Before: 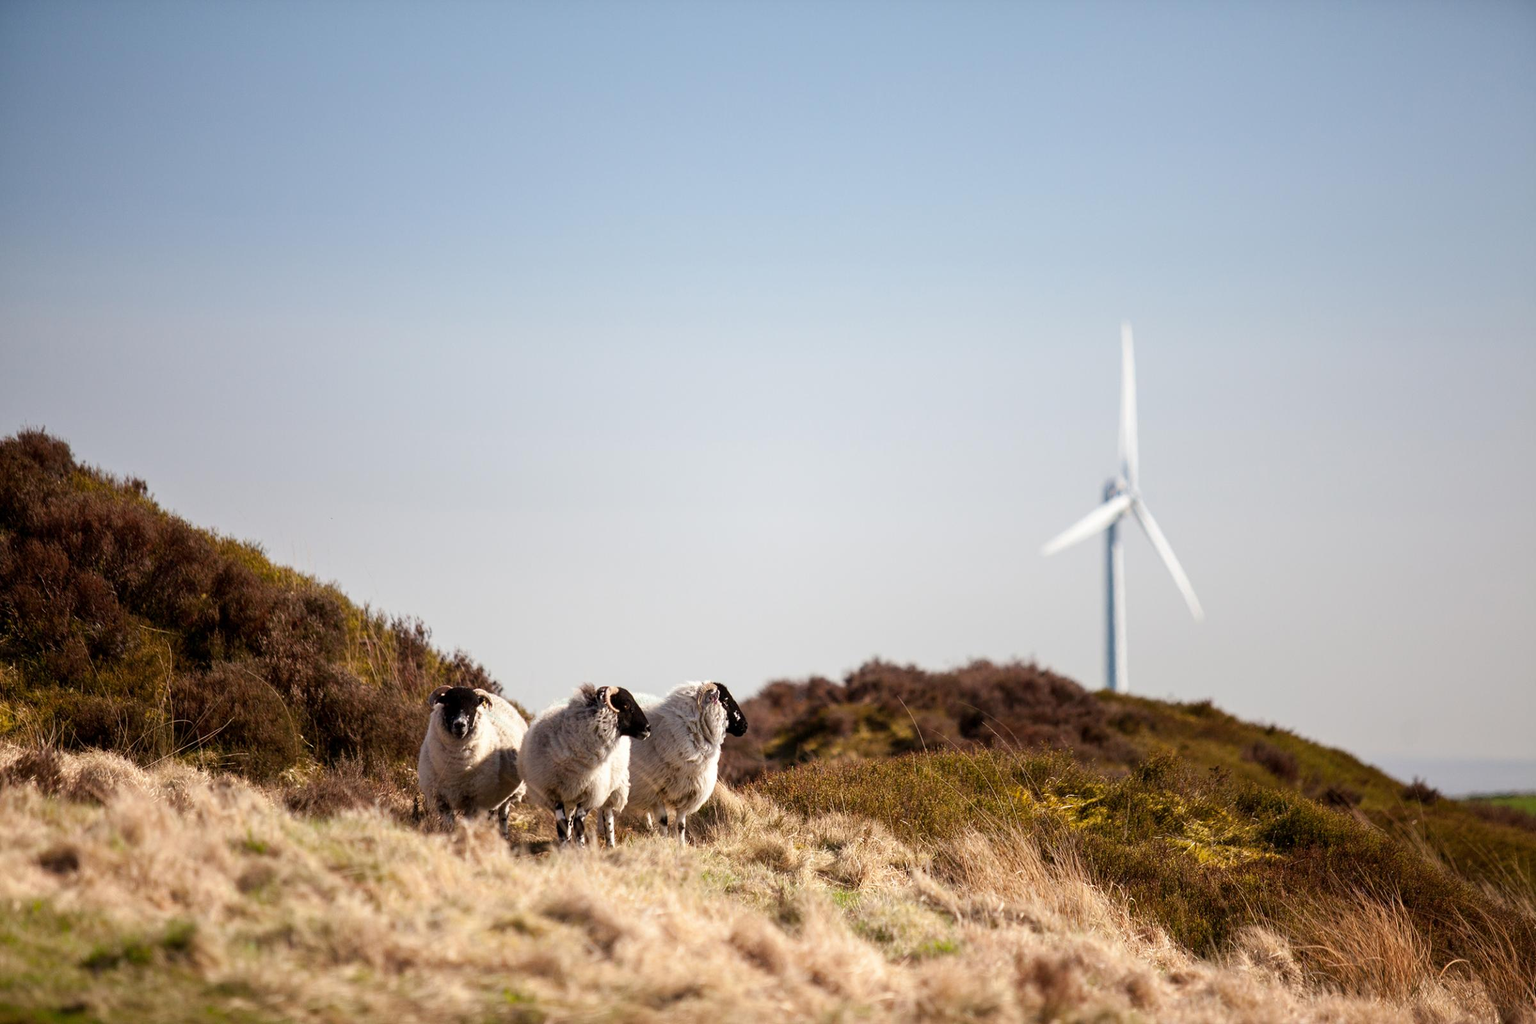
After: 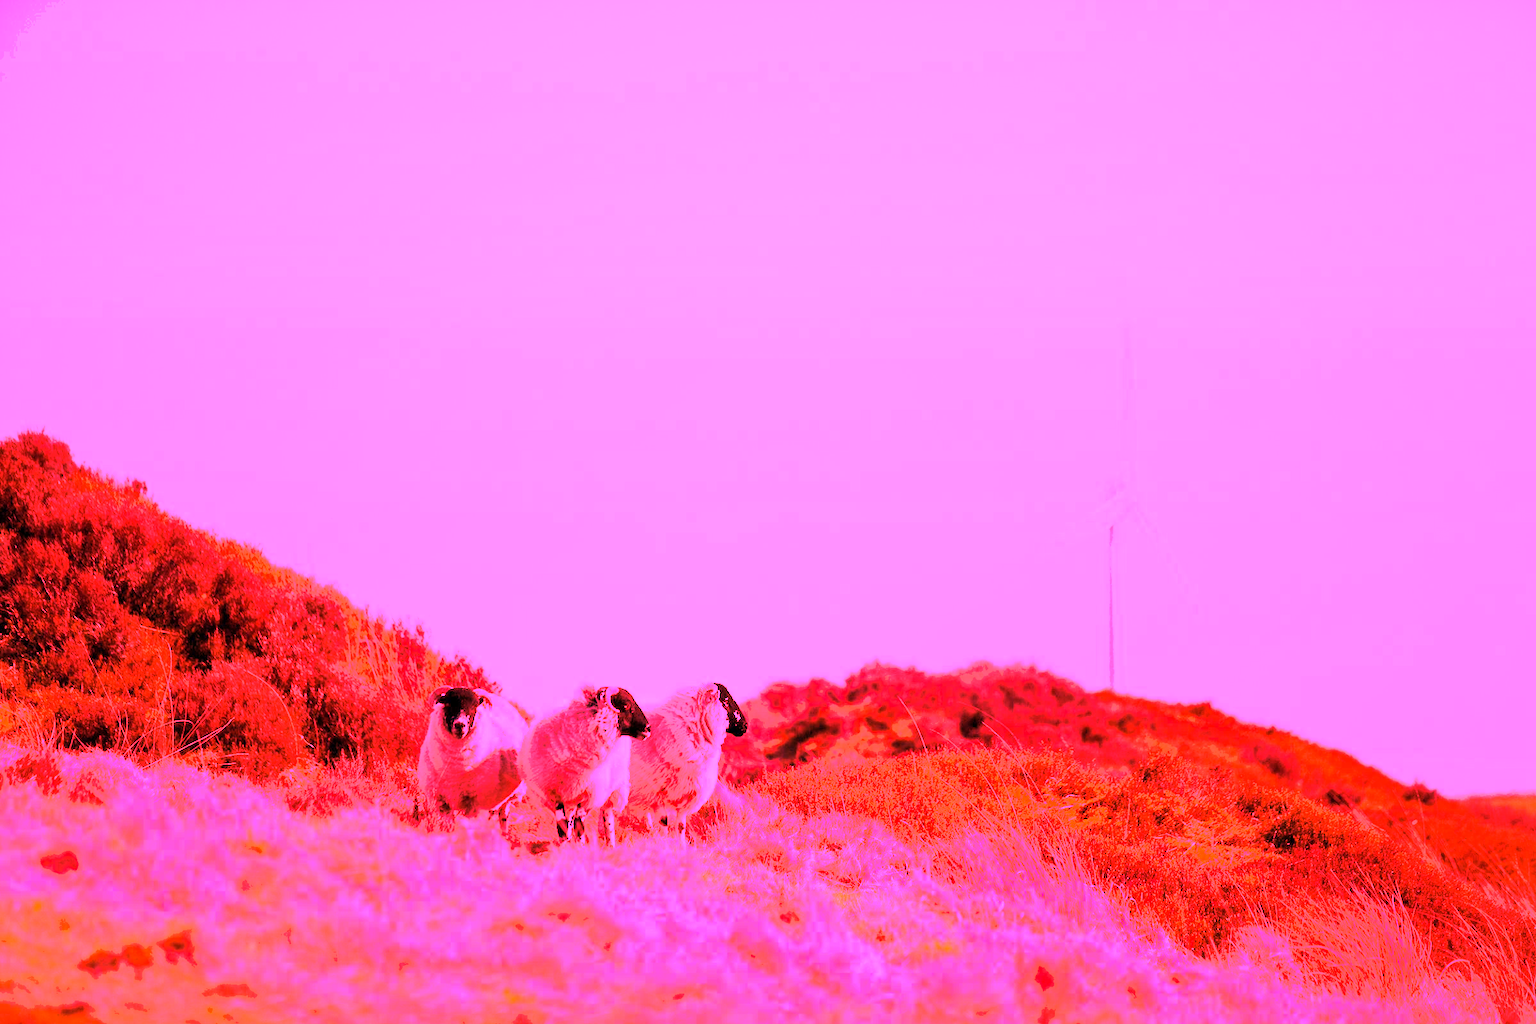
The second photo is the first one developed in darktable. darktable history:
shadows and highlights: shadows 25, highlights -25
white balance: red 4.26, blue 1.802
